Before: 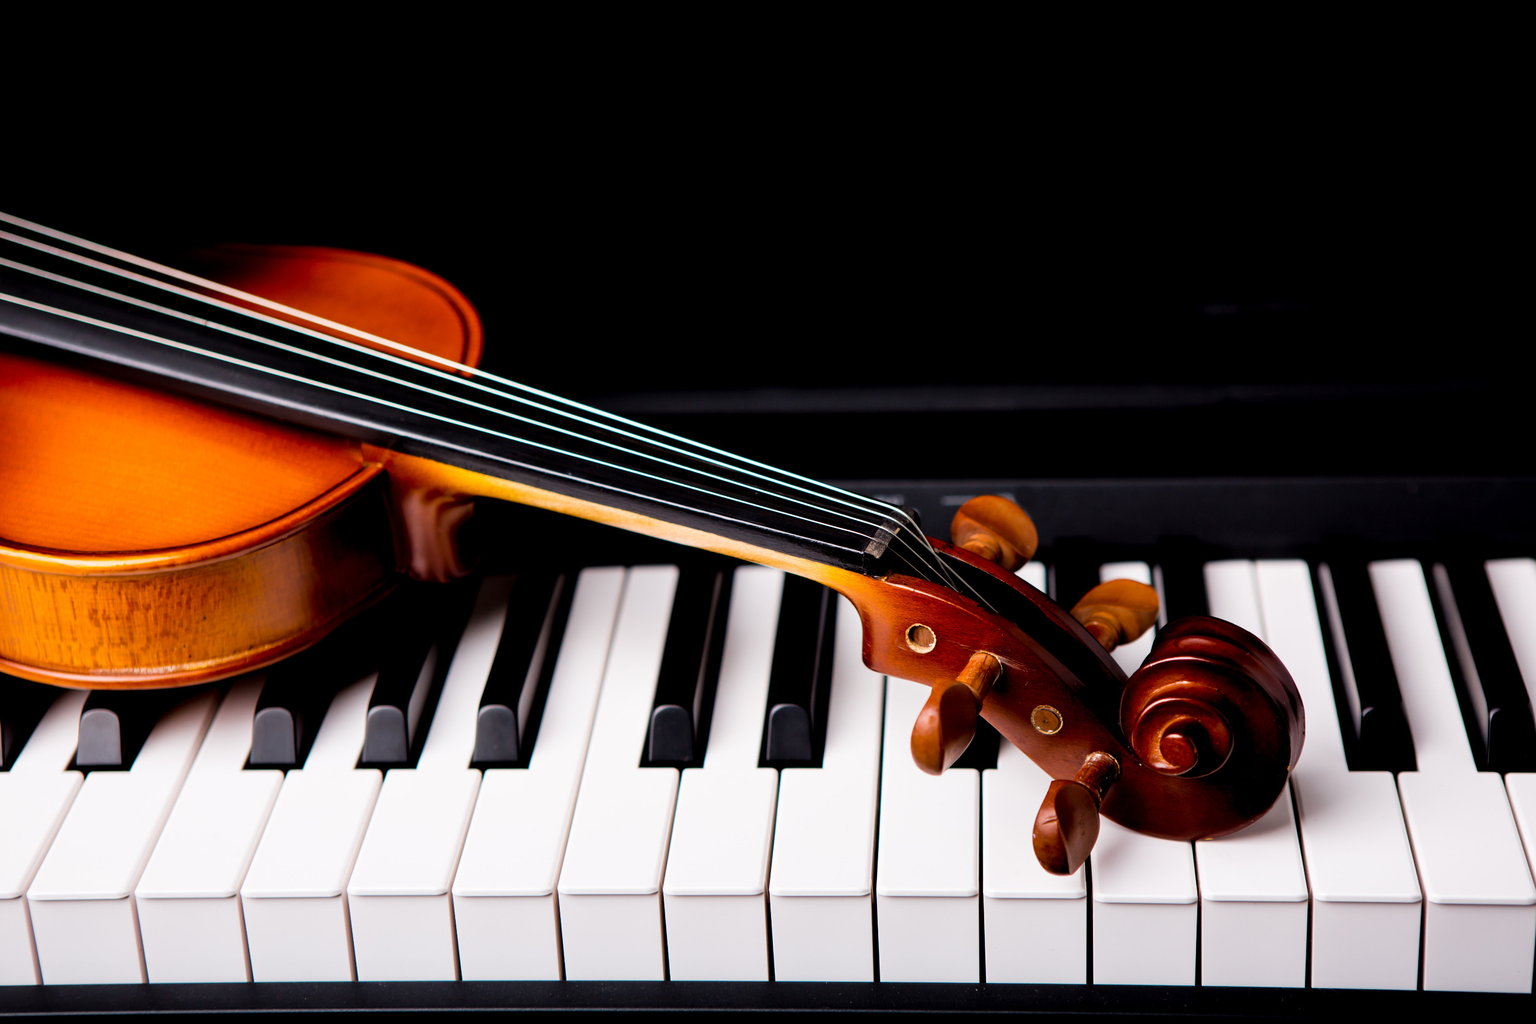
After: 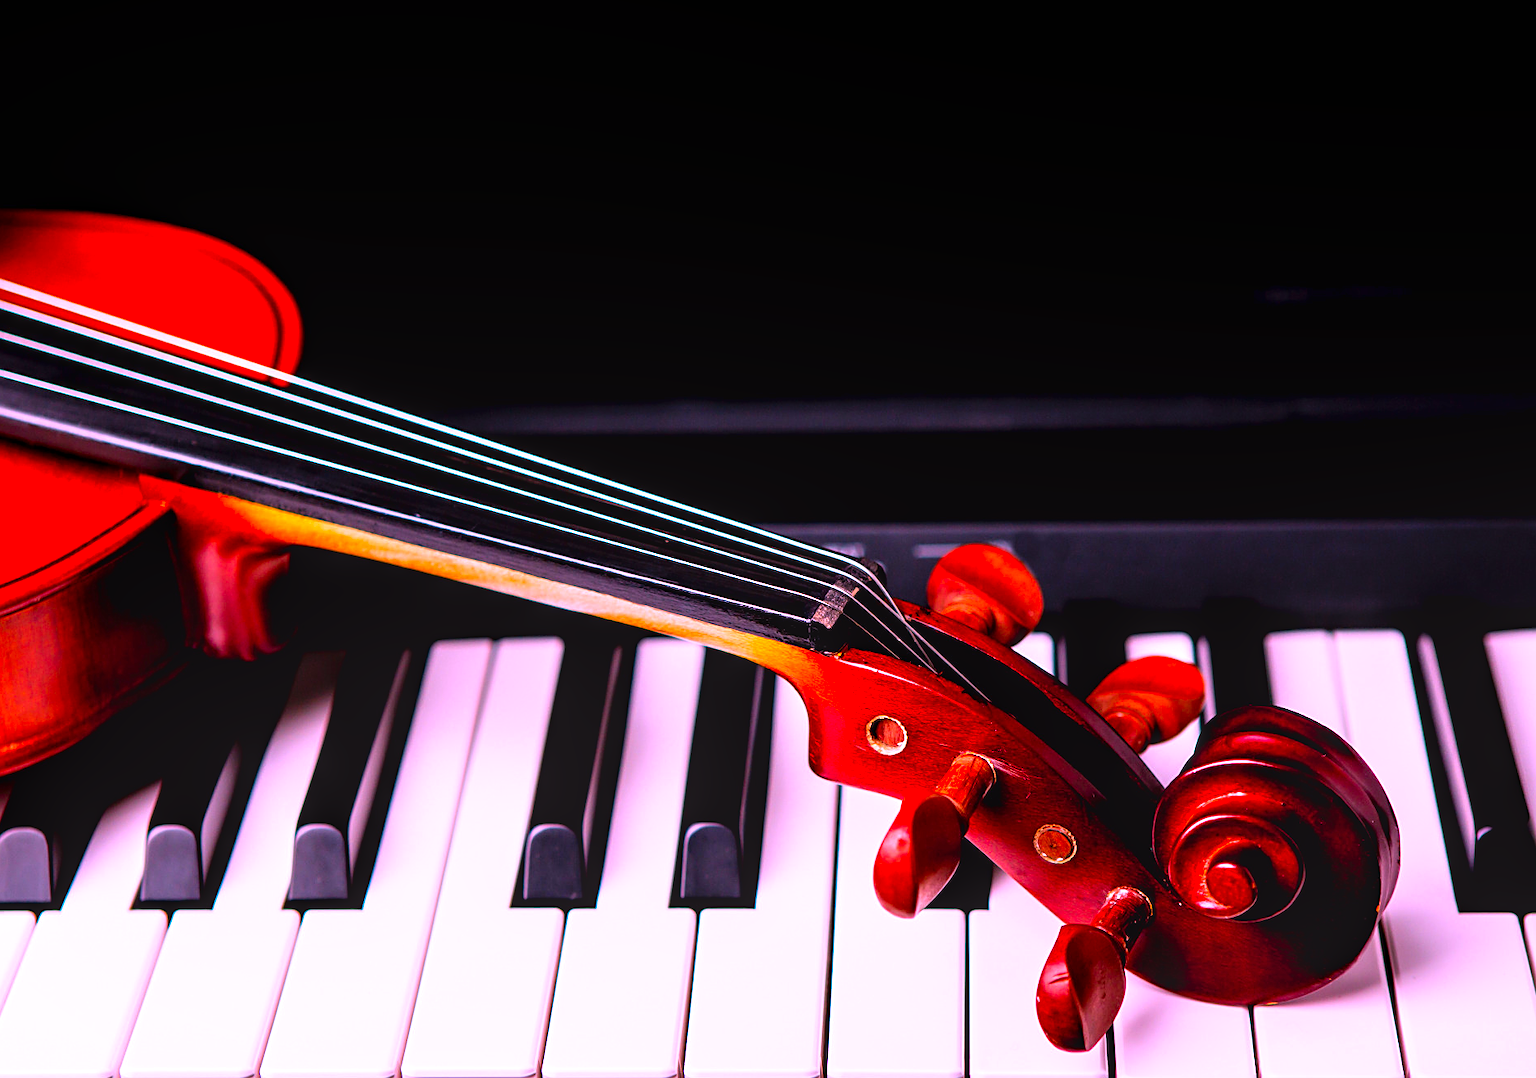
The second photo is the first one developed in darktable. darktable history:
white balance: red 0.983, blue 1.036
crop: left 16.768%, top 8.653%, right 8.362%, bottom 12.485%
sharpen: on, module defaults
contrast brightness saturation: saturation -0.05
color correction: highlights a* 19.5, highlights b* -11.53, saturation 1.69
local contrast: on, module defaults
exposure: black level correction 0.001, exposure 0.5 EV, compensate exposure bias true, compensate highlight preservation false
